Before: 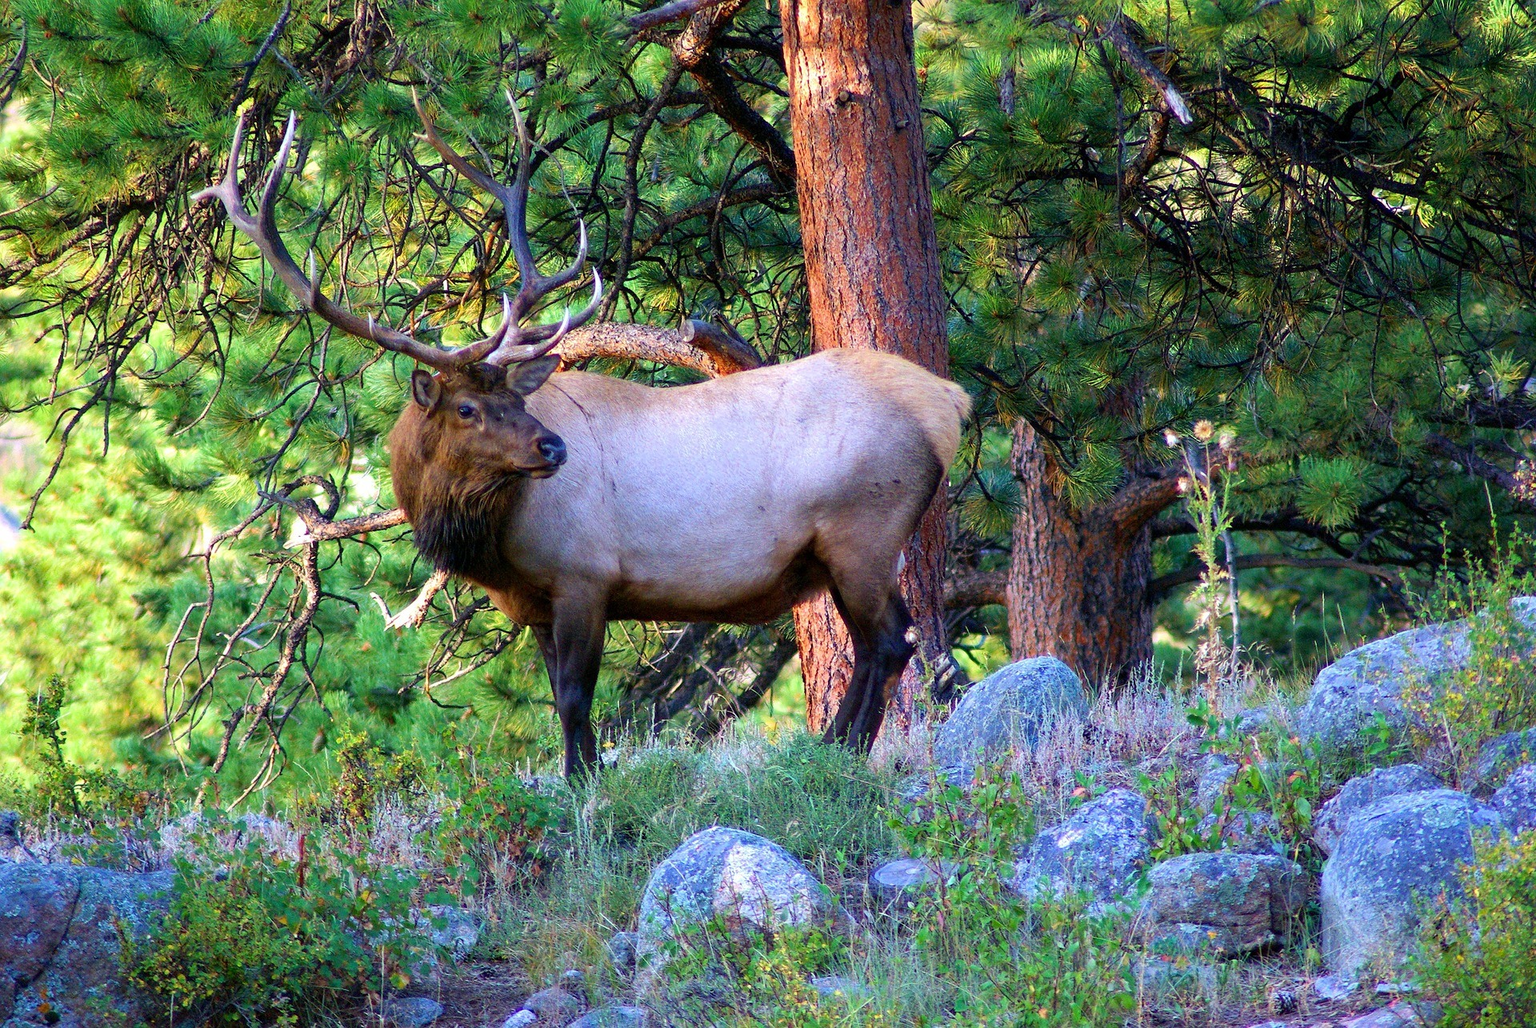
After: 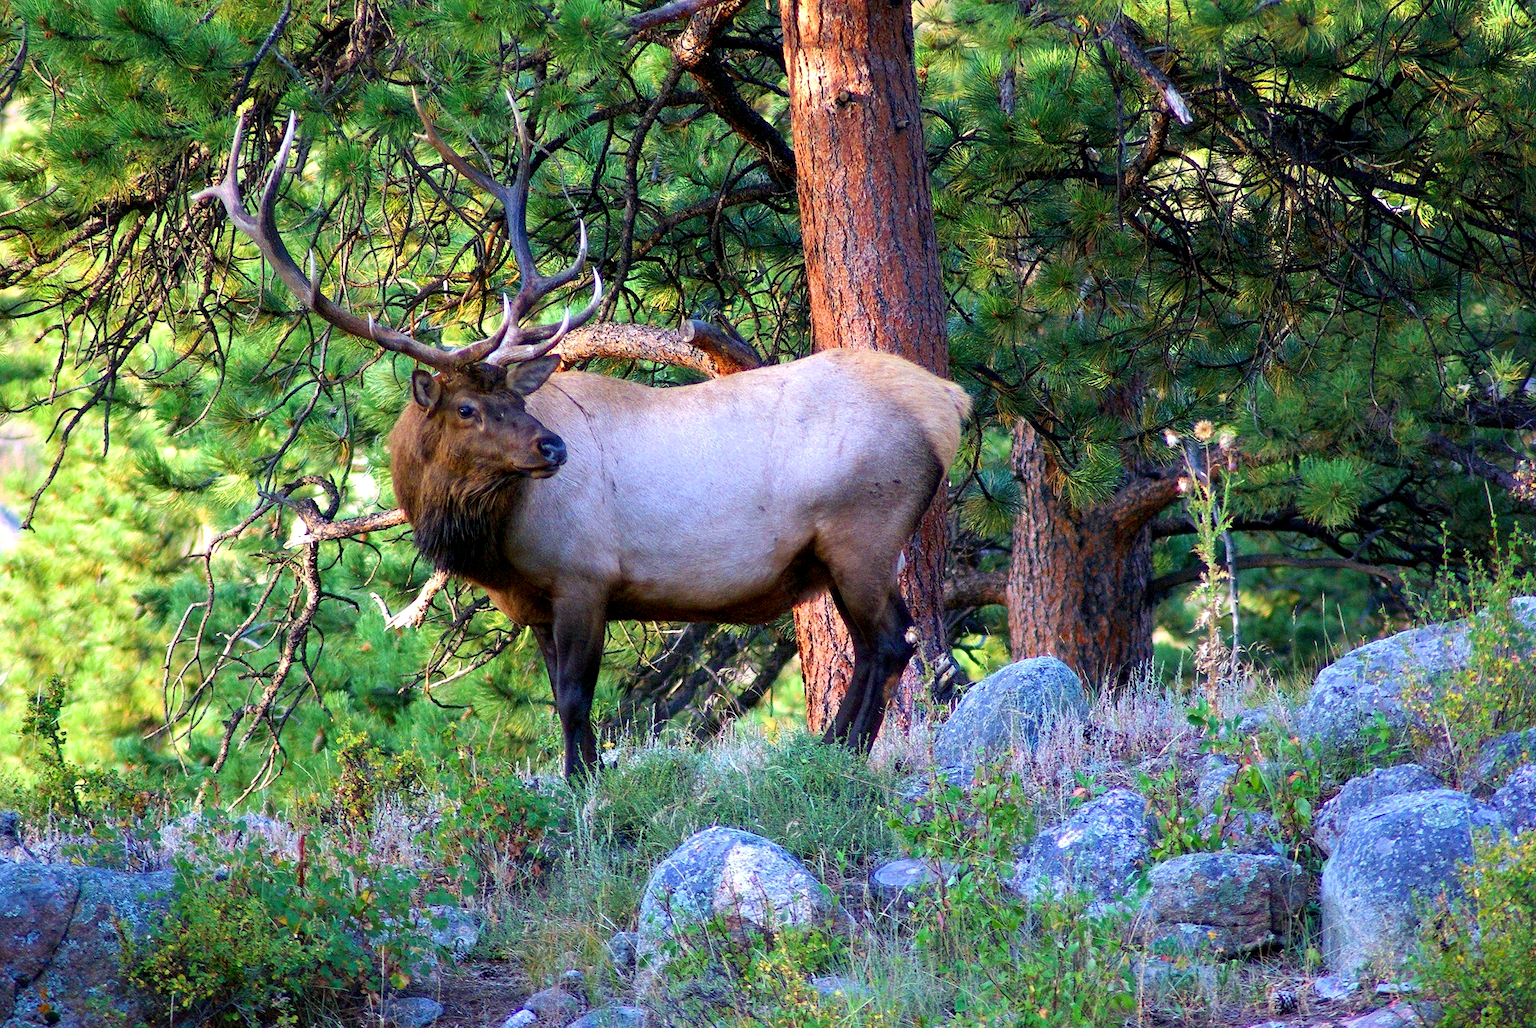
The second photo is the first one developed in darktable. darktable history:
contrast equalizer: octaves 7, y [[0.6 ×6], [0.55 ×6], [0 ×6], [0 ×6], [0 ×6]], mix 0.15
tone equalizer: on, module defaults
